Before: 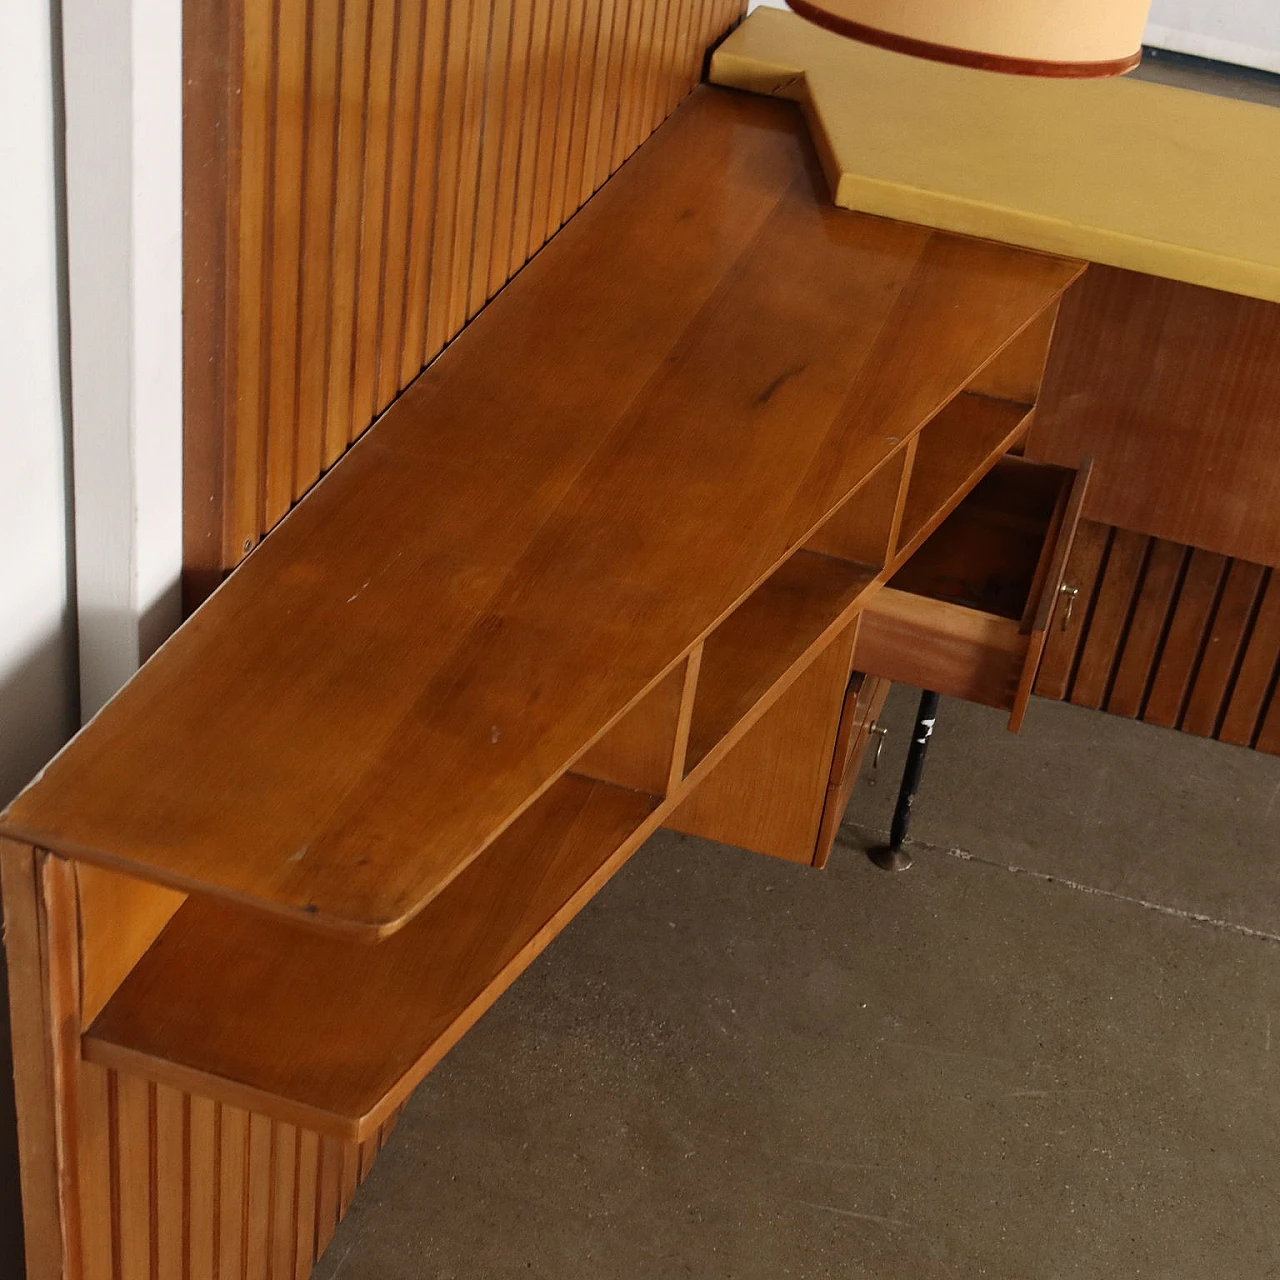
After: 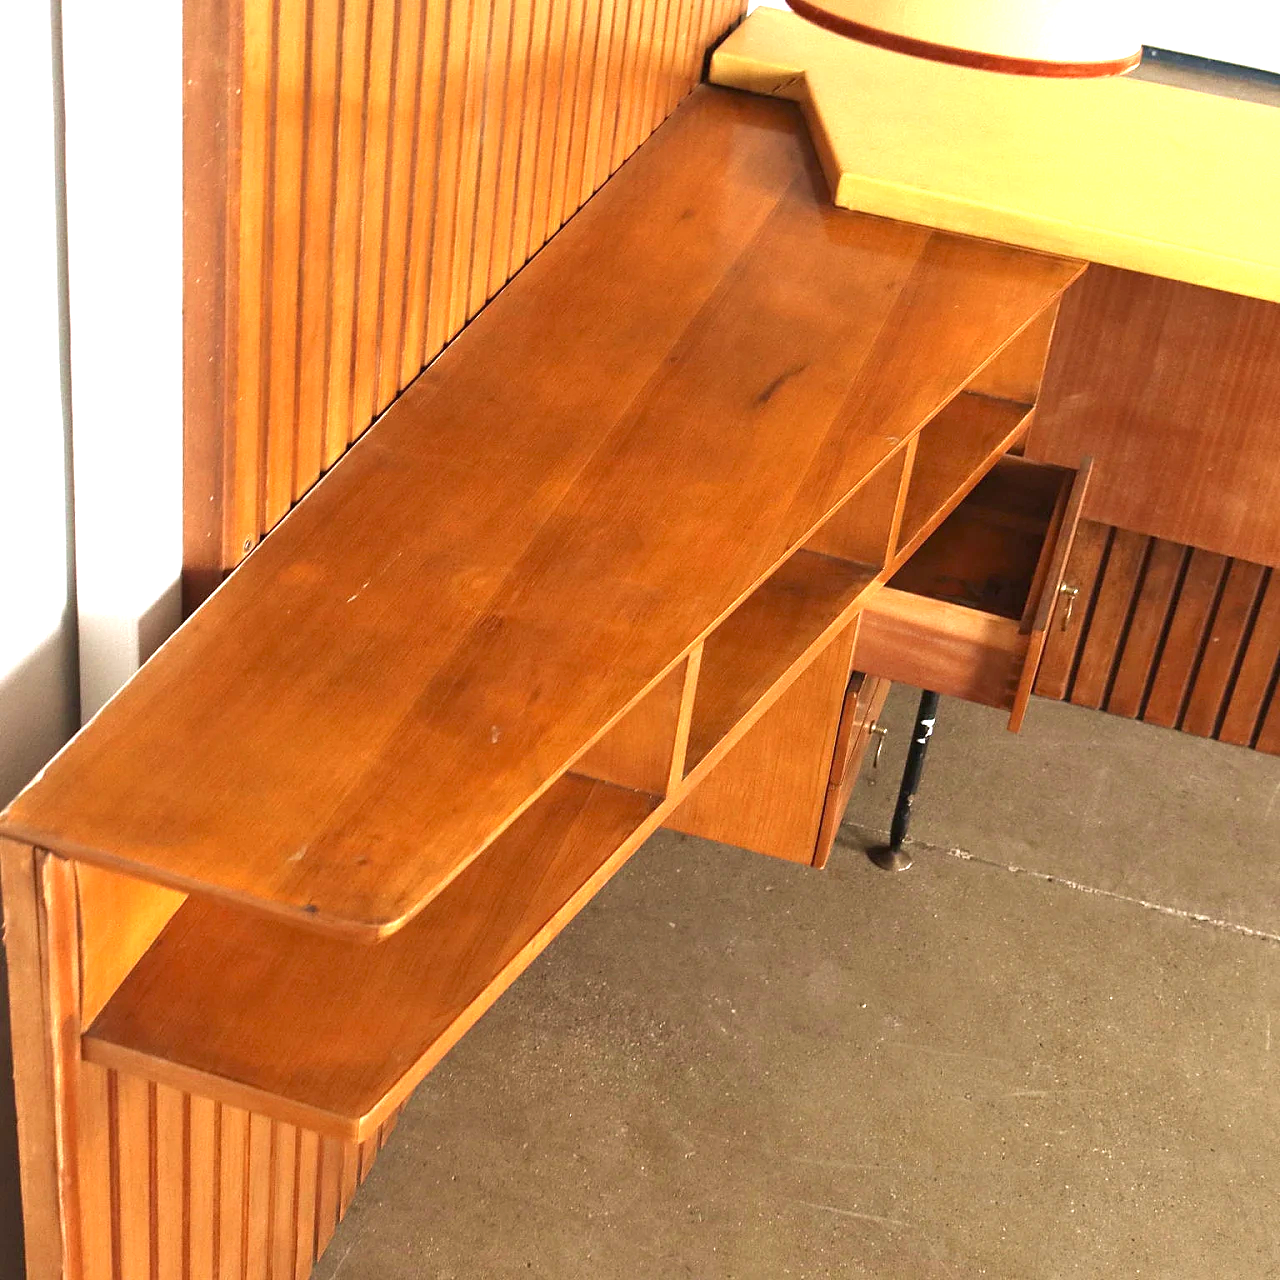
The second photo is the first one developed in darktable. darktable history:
velvia: on, module defaults
exposure: black level correction 0, exposure 1.755 EV, compensate exposure bias true, compensate highlight preservation false
